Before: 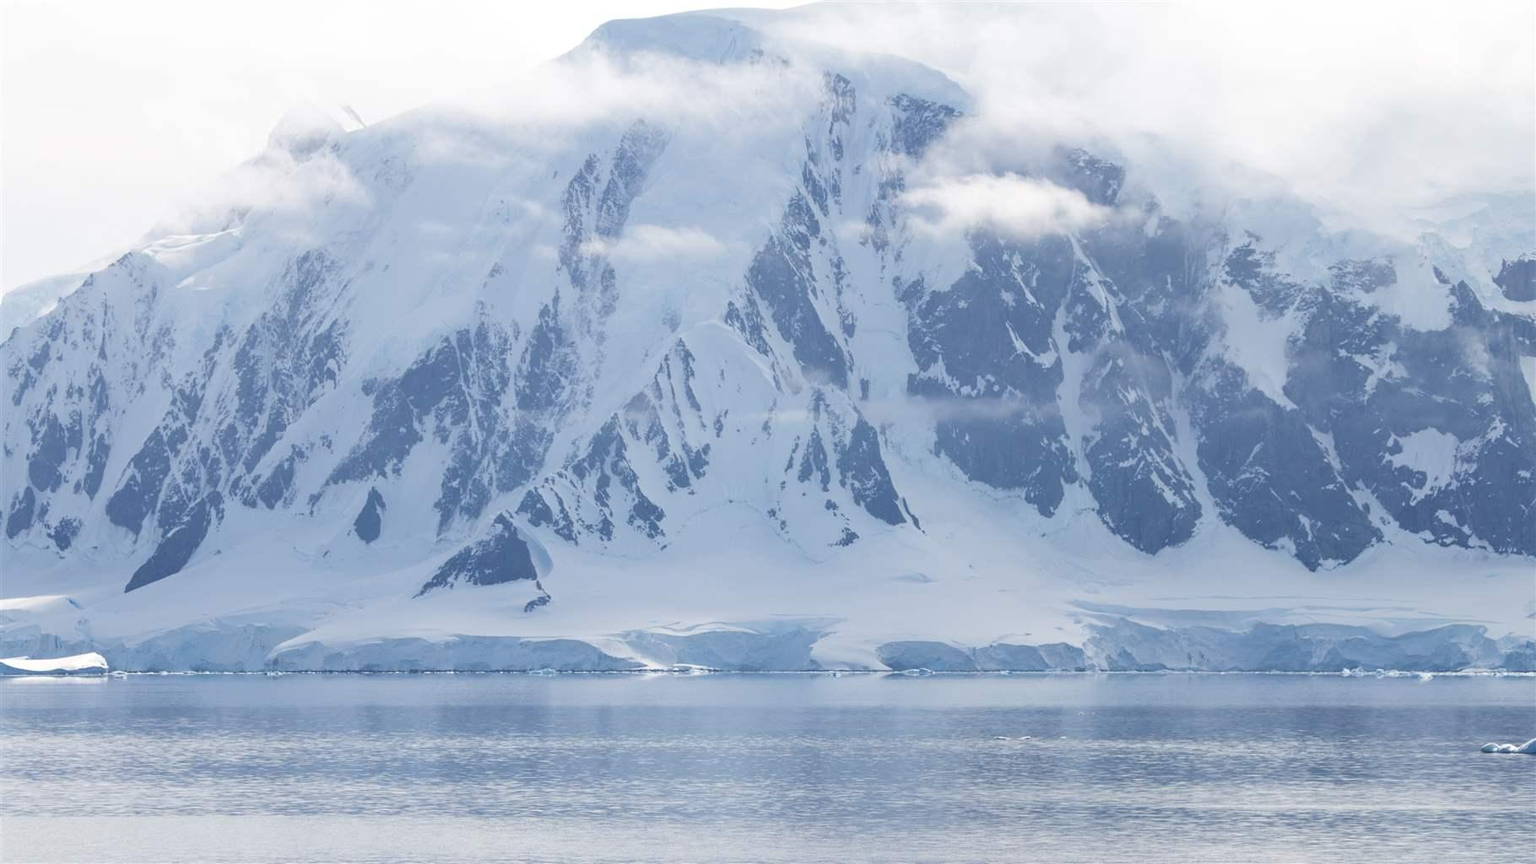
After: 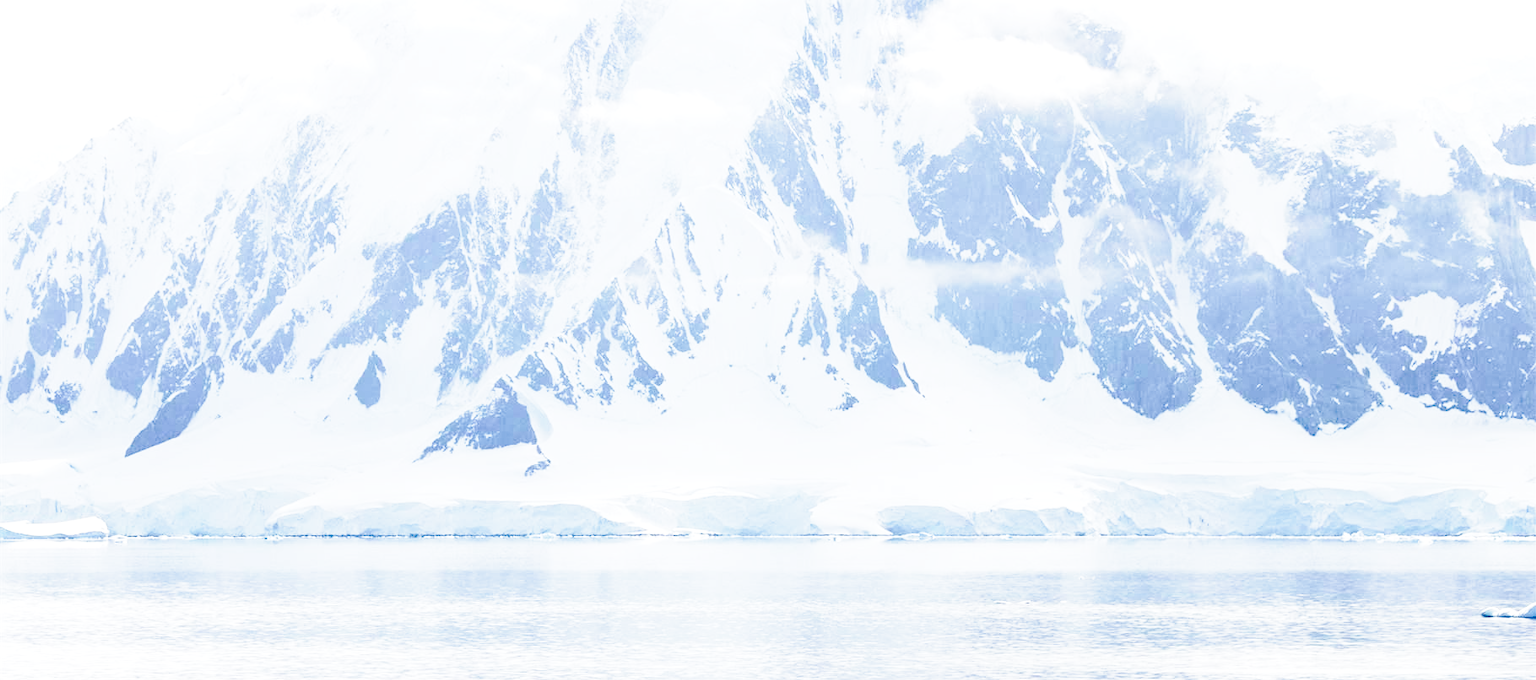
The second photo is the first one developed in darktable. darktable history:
base curve: curves: ch0 [(0, 0) (0.028, 0.03) (0.121, 0.232) (0.46, 0.748) (0.859, 0.968) (1, 1)], preserve colors none
split-toning: shadows › hue 226.8°, shadows › saturation 1, highlights › saturation 0, balance -61.41
crop and rotate: top 15.774%, bottom 5.506%
tone equalizer: -8 EV -0.75 EV, -7 EV -0.7 EV, -6 EV -0.6 EV, -5 EV -0.4 EV, -3 EV 0.4 EV, -2 EV 0.6 EV, -1 EV 0.7 EV, +0 EV 0.75 EV, edges refinement/feathering 500, mask exposure compensation -1.57 EV, preserve details no
tone curve: curves: ch0 [(0, 0) (0.004, 0.001) (0.02, 0.008) (0.218, 0.218) (0.664, 0.774) (0.832, 0.914) (1, 1)], preserve colors none
